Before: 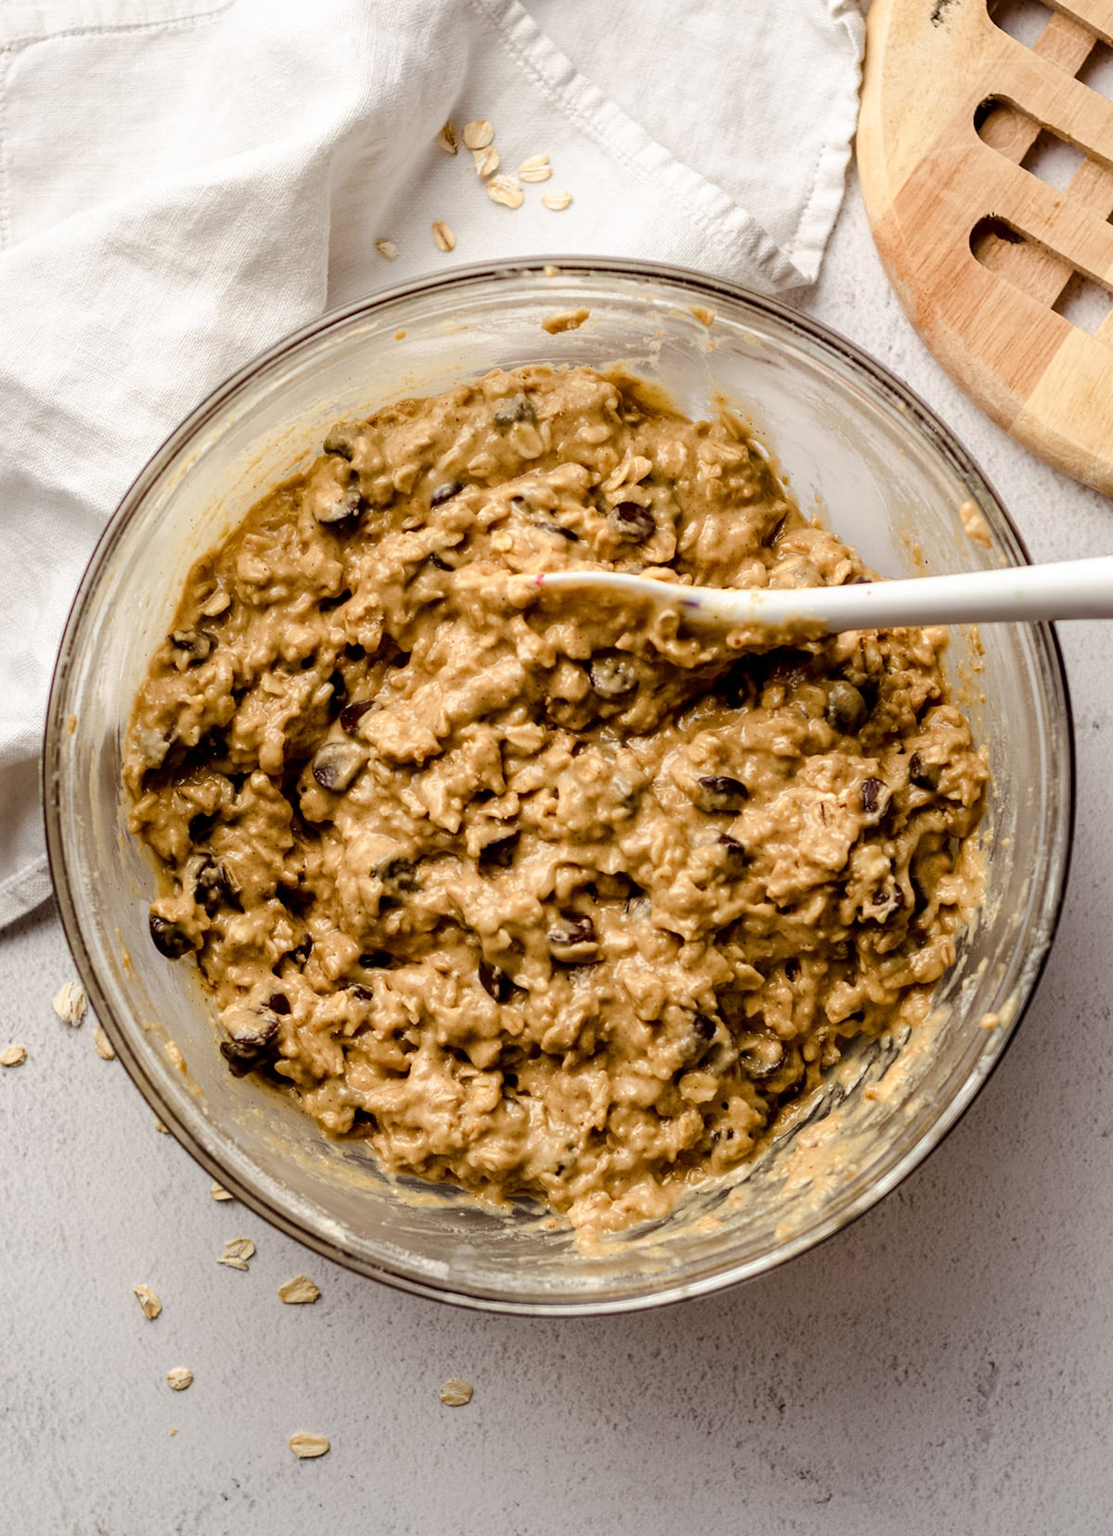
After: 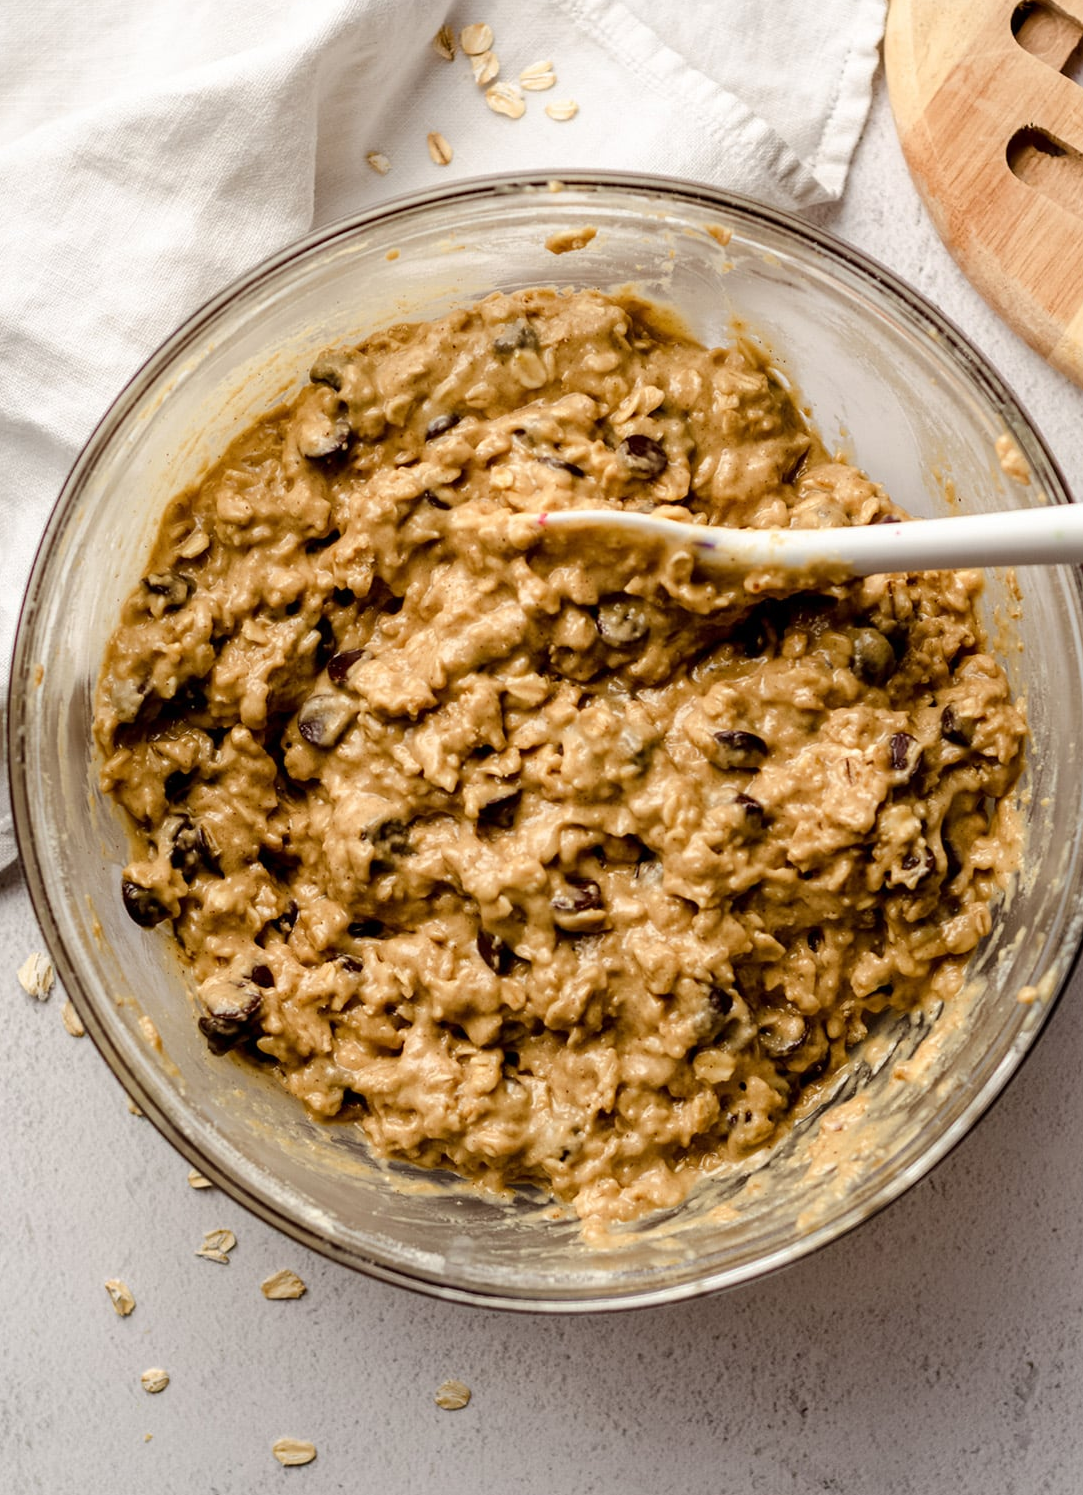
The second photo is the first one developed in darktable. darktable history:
crop: left 3.305%, top 6.436%, right 6.389%, bottom 3.258%
color calibration: illuminant same as pipeline (D50), x 0.346, y 0.359, temperature 5002.42 K
